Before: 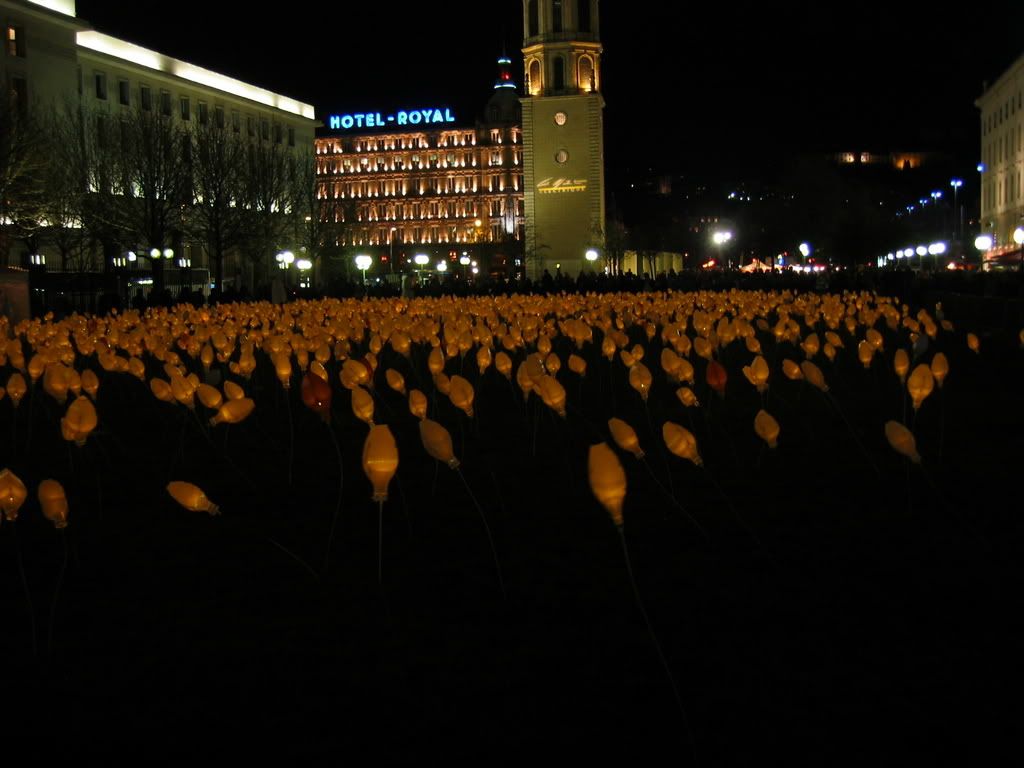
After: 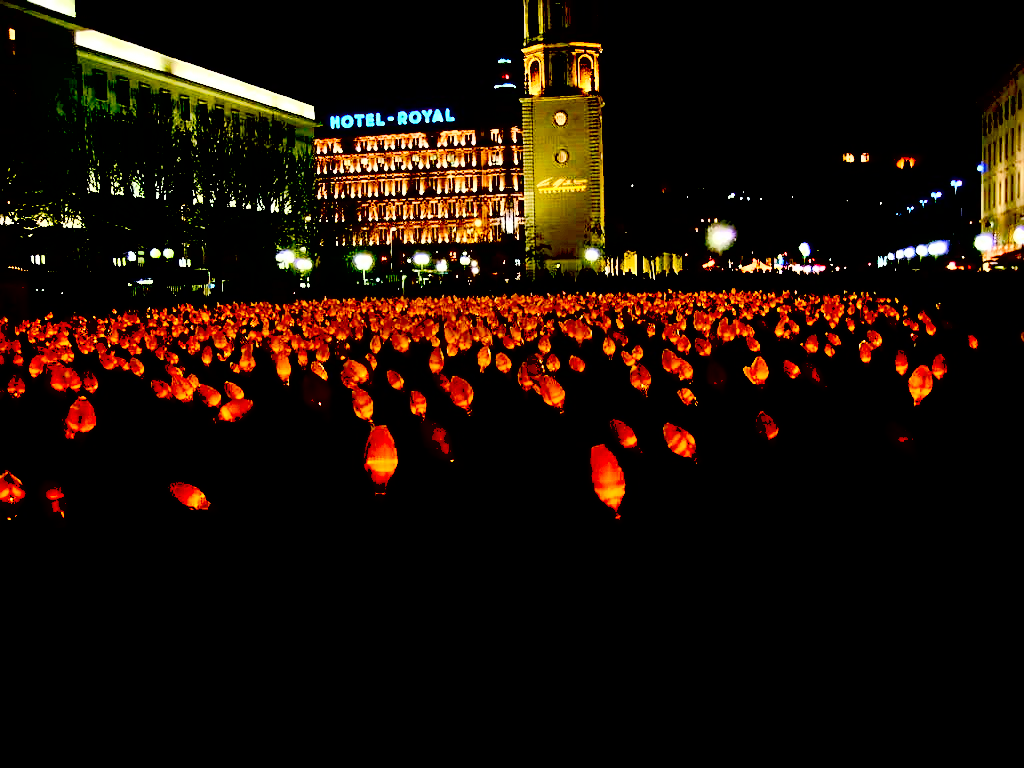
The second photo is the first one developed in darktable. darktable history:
sharpen: on, module defaults
shadows and highlights: low approximation 0.01, soften with gaussian
exposure: black level correction 0.035, exposure 0.9 EV, compensate highlight preservation false
